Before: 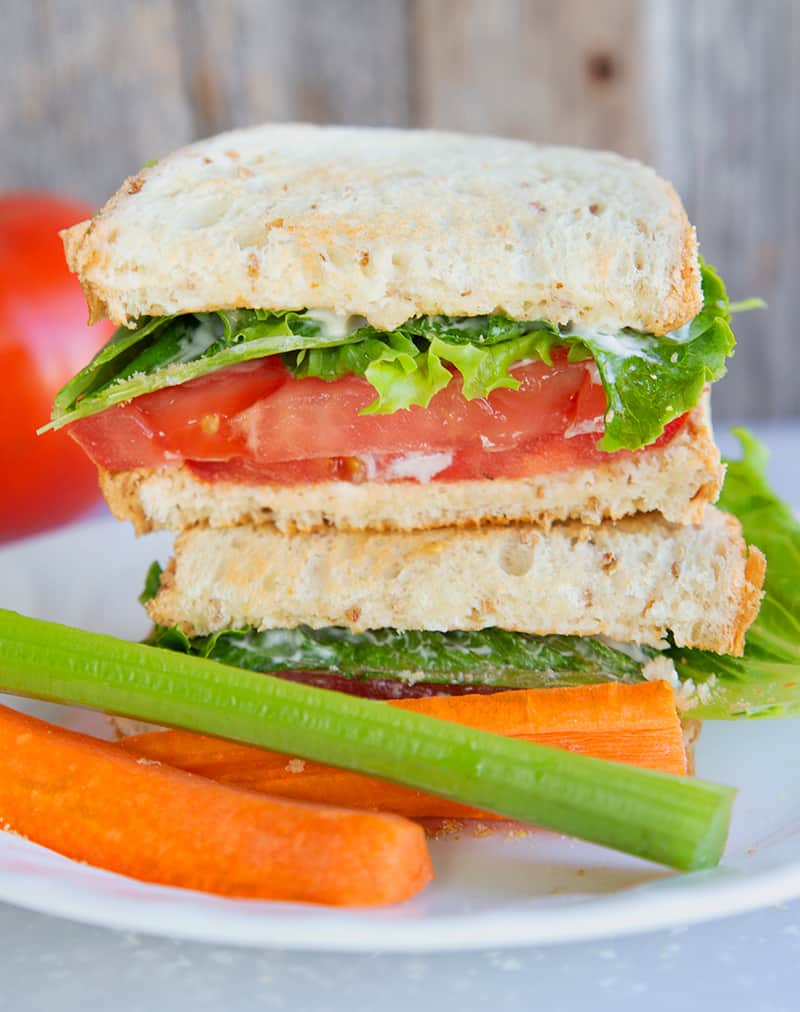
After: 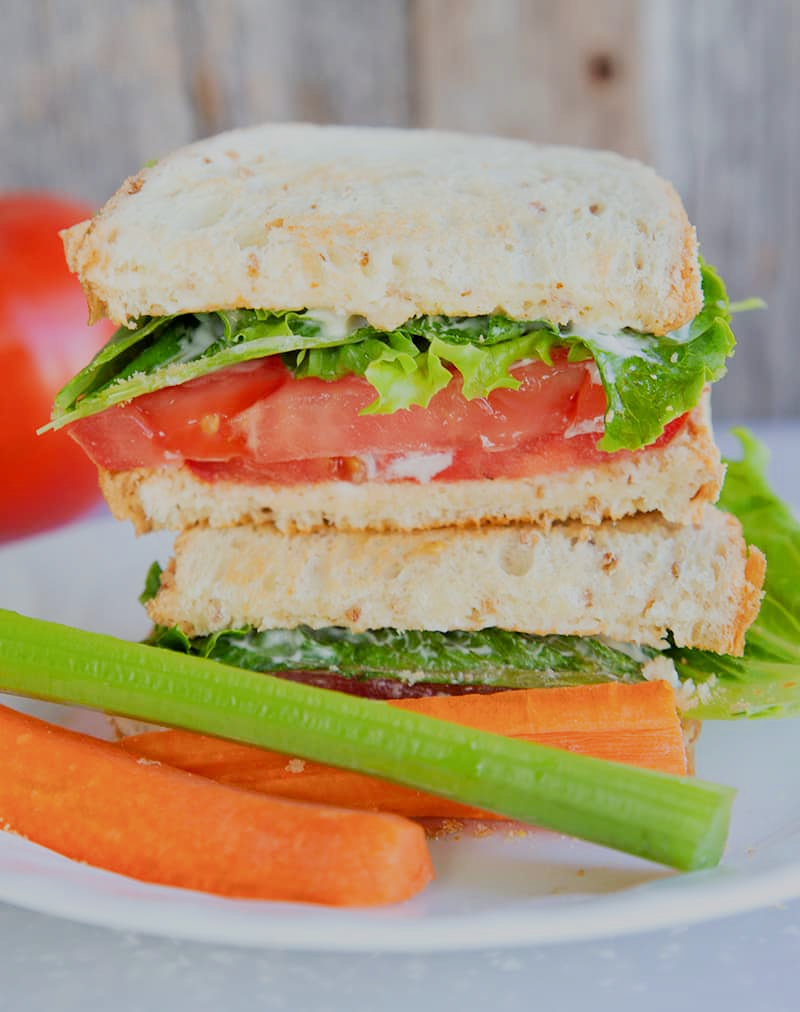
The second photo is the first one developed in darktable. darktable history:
filmic rgb: black relative exposure -16 EV, white relative exposure 6.08 EV, hardness 5.23
